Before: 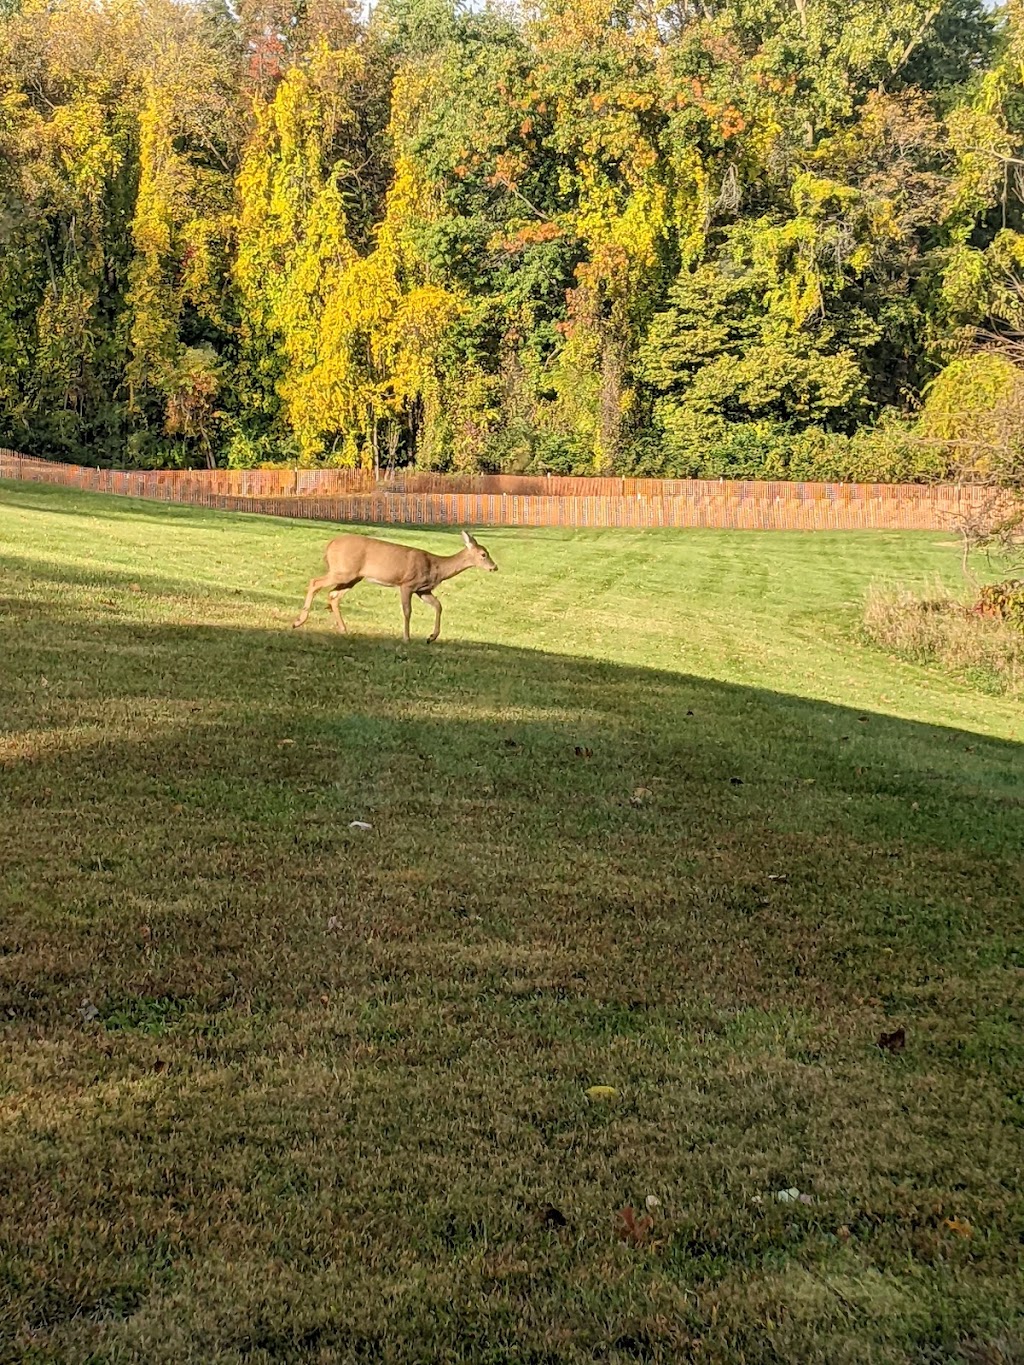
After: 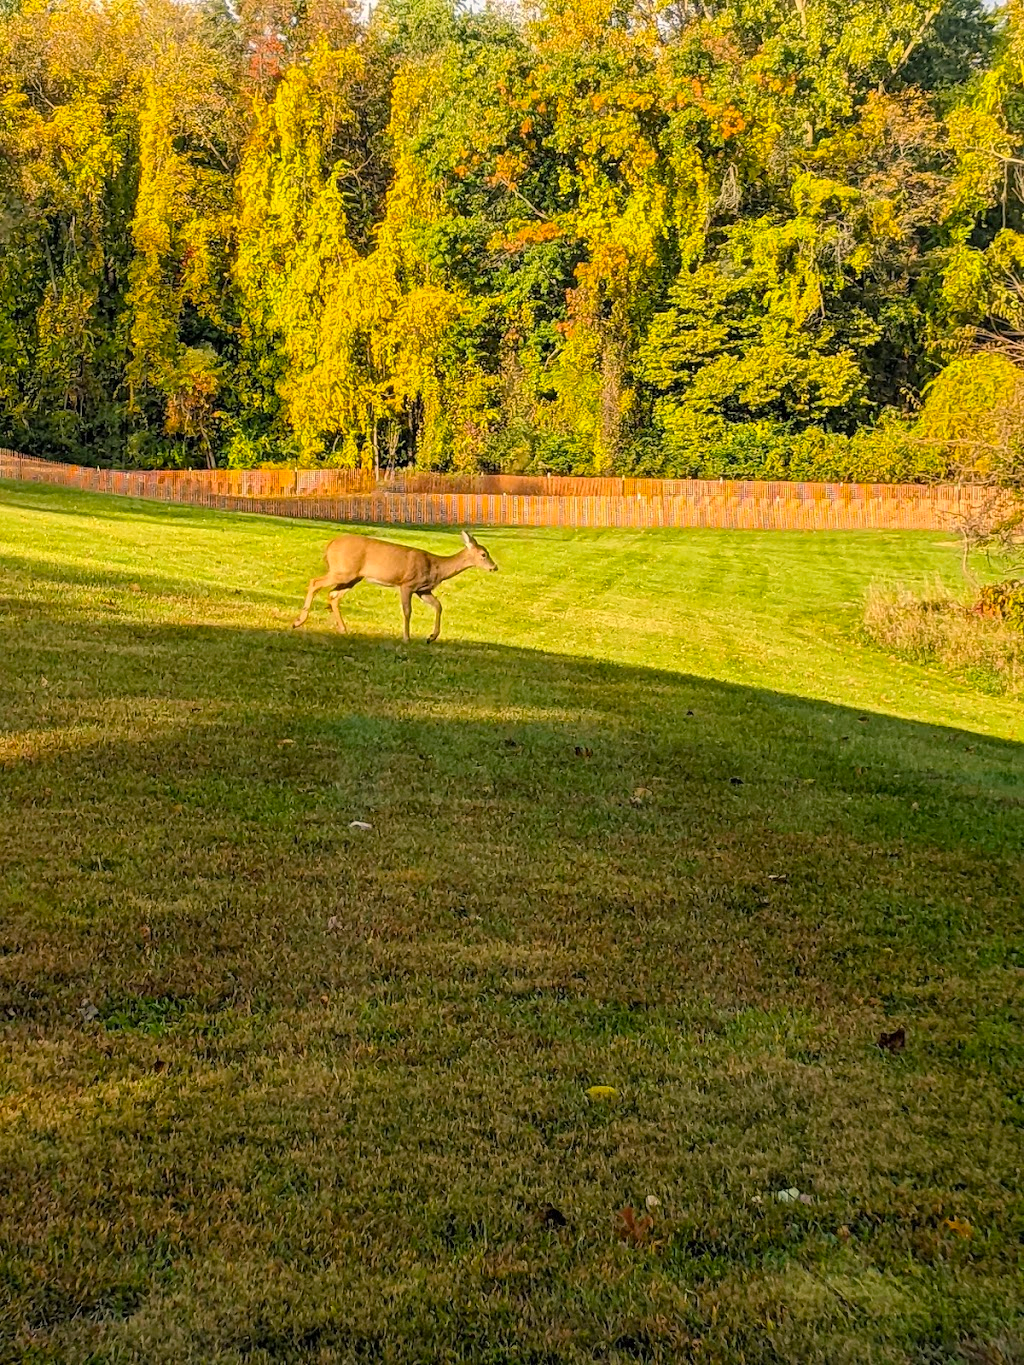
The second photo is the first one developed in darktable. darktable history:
color balance rgb: highlights gain › chroma 2.072%, highlights gain › hue 66.28°, linear chroma grading › global chroma 14.348%, perceptual saturation grading › global saturation 19.496%, global vibrance 9.938%
